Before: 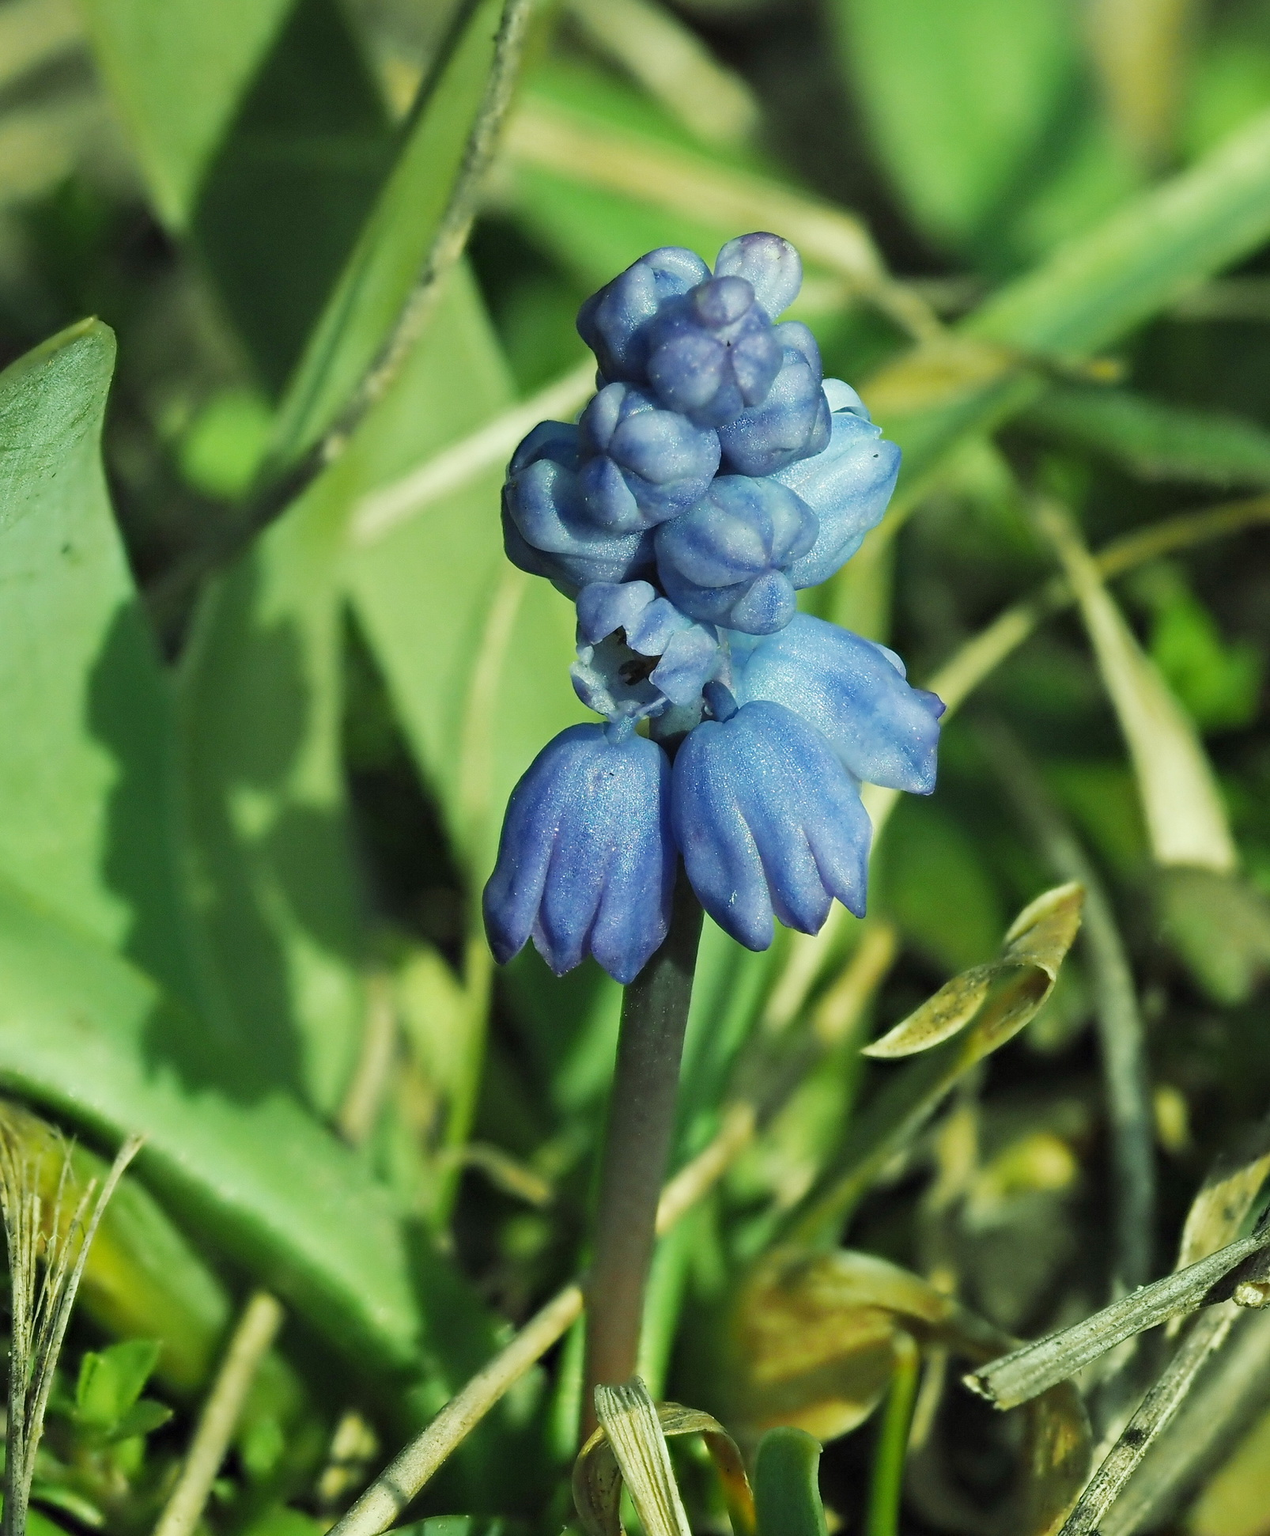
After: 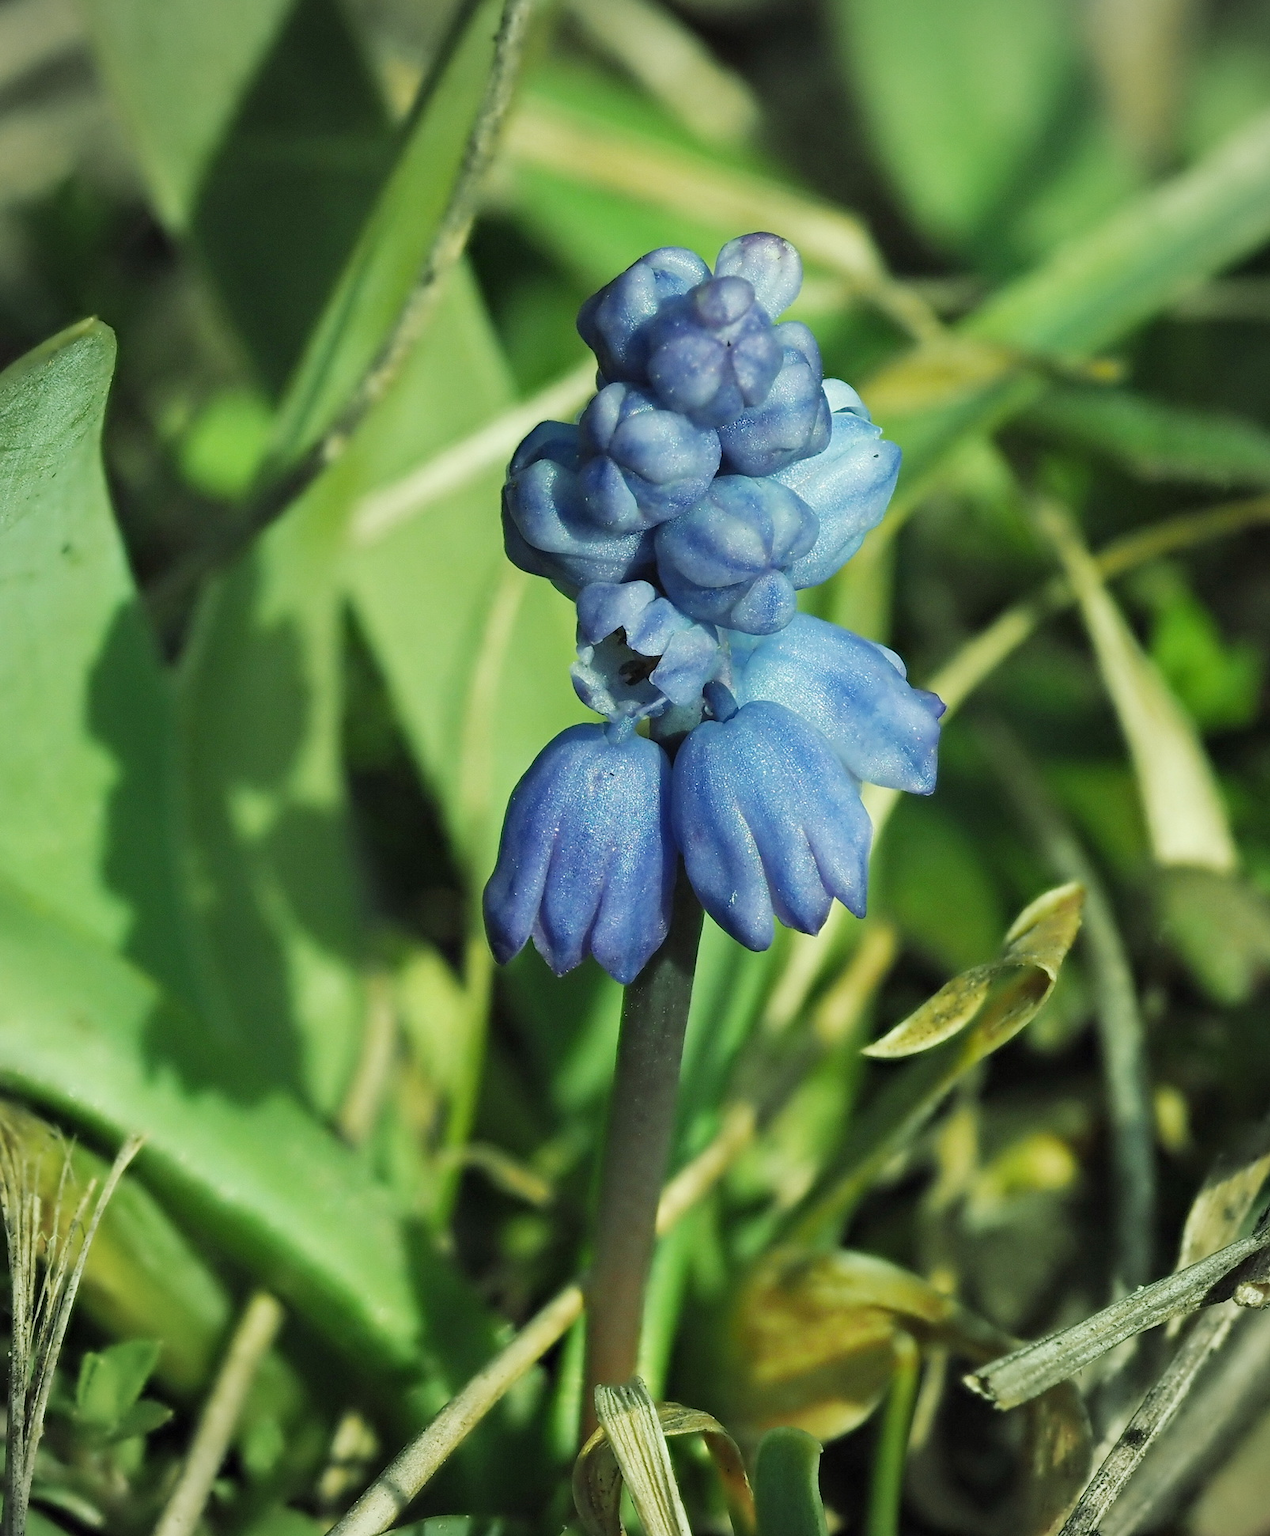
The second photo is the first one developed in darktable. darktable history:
vignetting: fall-off radius 60.88%, brightness -0.215
